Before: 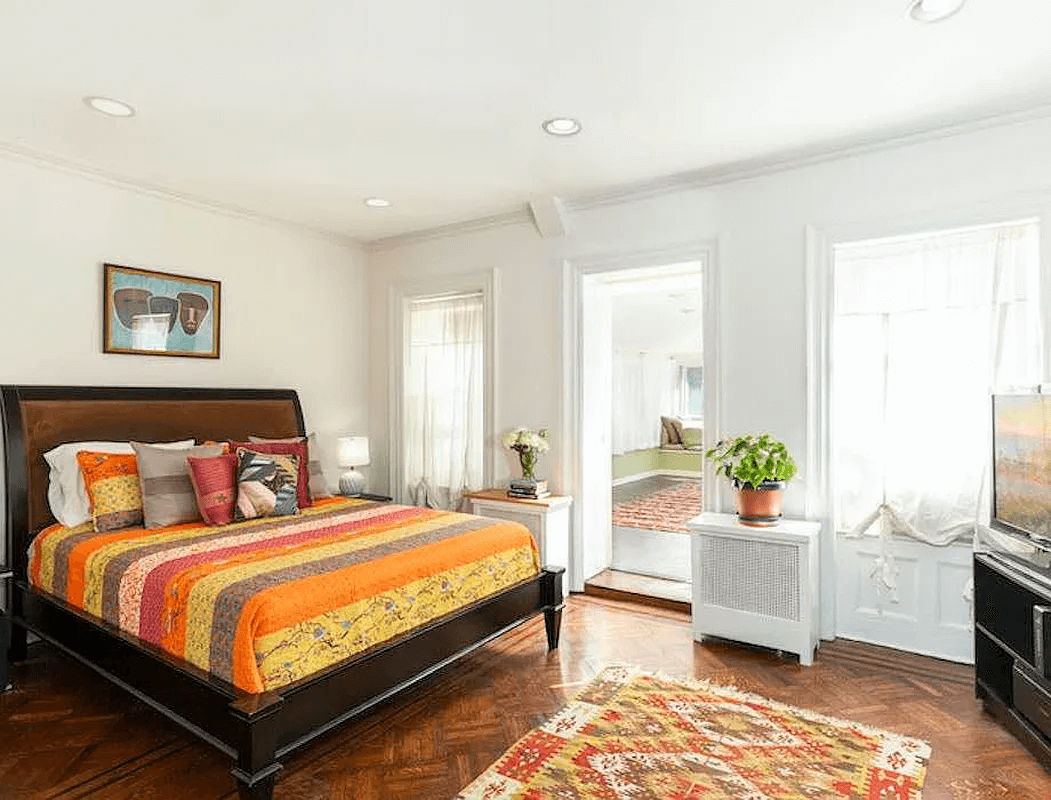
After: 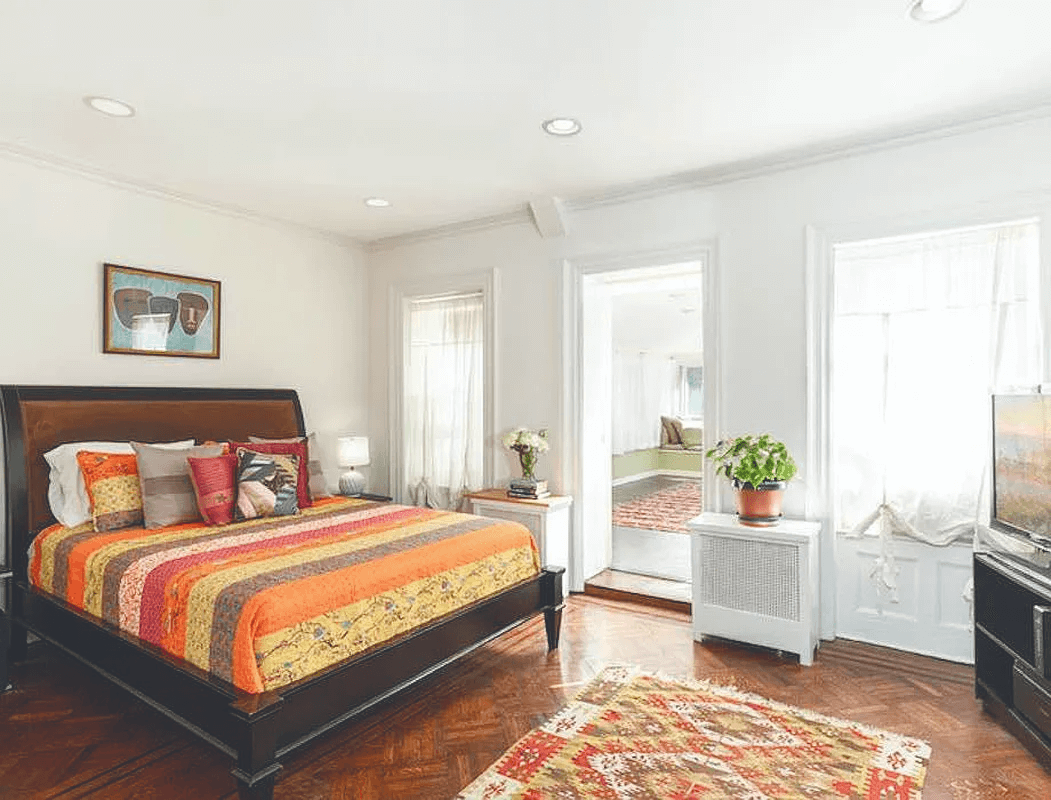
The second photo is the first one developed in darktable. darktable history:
exposure: black level correction -0.027, compensate highlight preservation false
color balance rgb: global offset › chroma 0.067%, global offset › hue 254.34°, perceptual saturation grading › global saturation 25.267%, perceptual saturation grading › highlights -50.22%, perceptual saturation grading › shadows 30.971%
